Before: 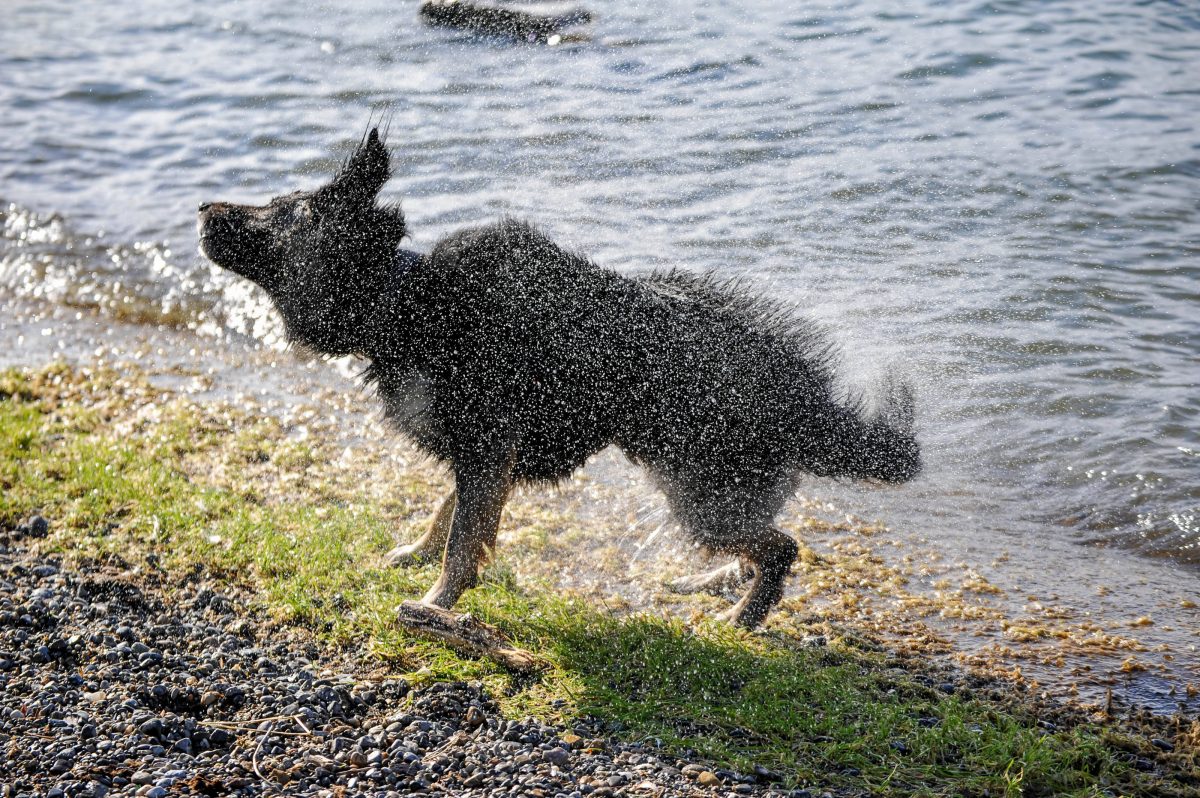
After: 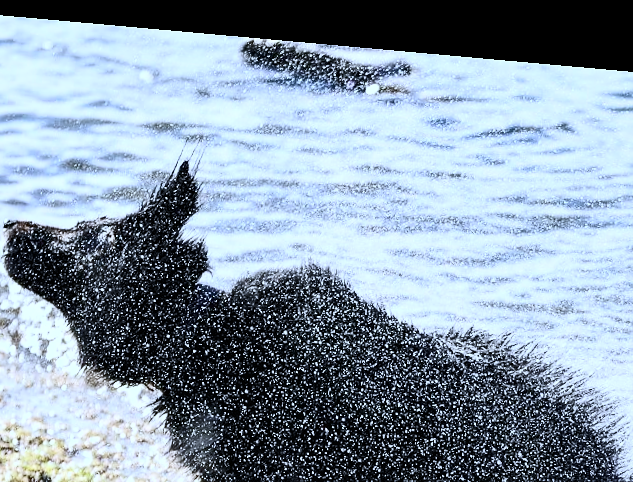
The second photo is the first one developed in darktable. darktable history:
rotate and perspective: rotation 5.12°, automatic cropping off
crop: left 19.556%, right 30.401%, bottom 46.458%
color calibration: x 0.367, y 0.376, temperature 4372.25 K
white balance: red 0.954, blue 1.079
contrast brightness saturation: contrast 0.39, brightness 0.1
tone equalizer: on, module defaults
sharpen: radius 1, threshold 1
